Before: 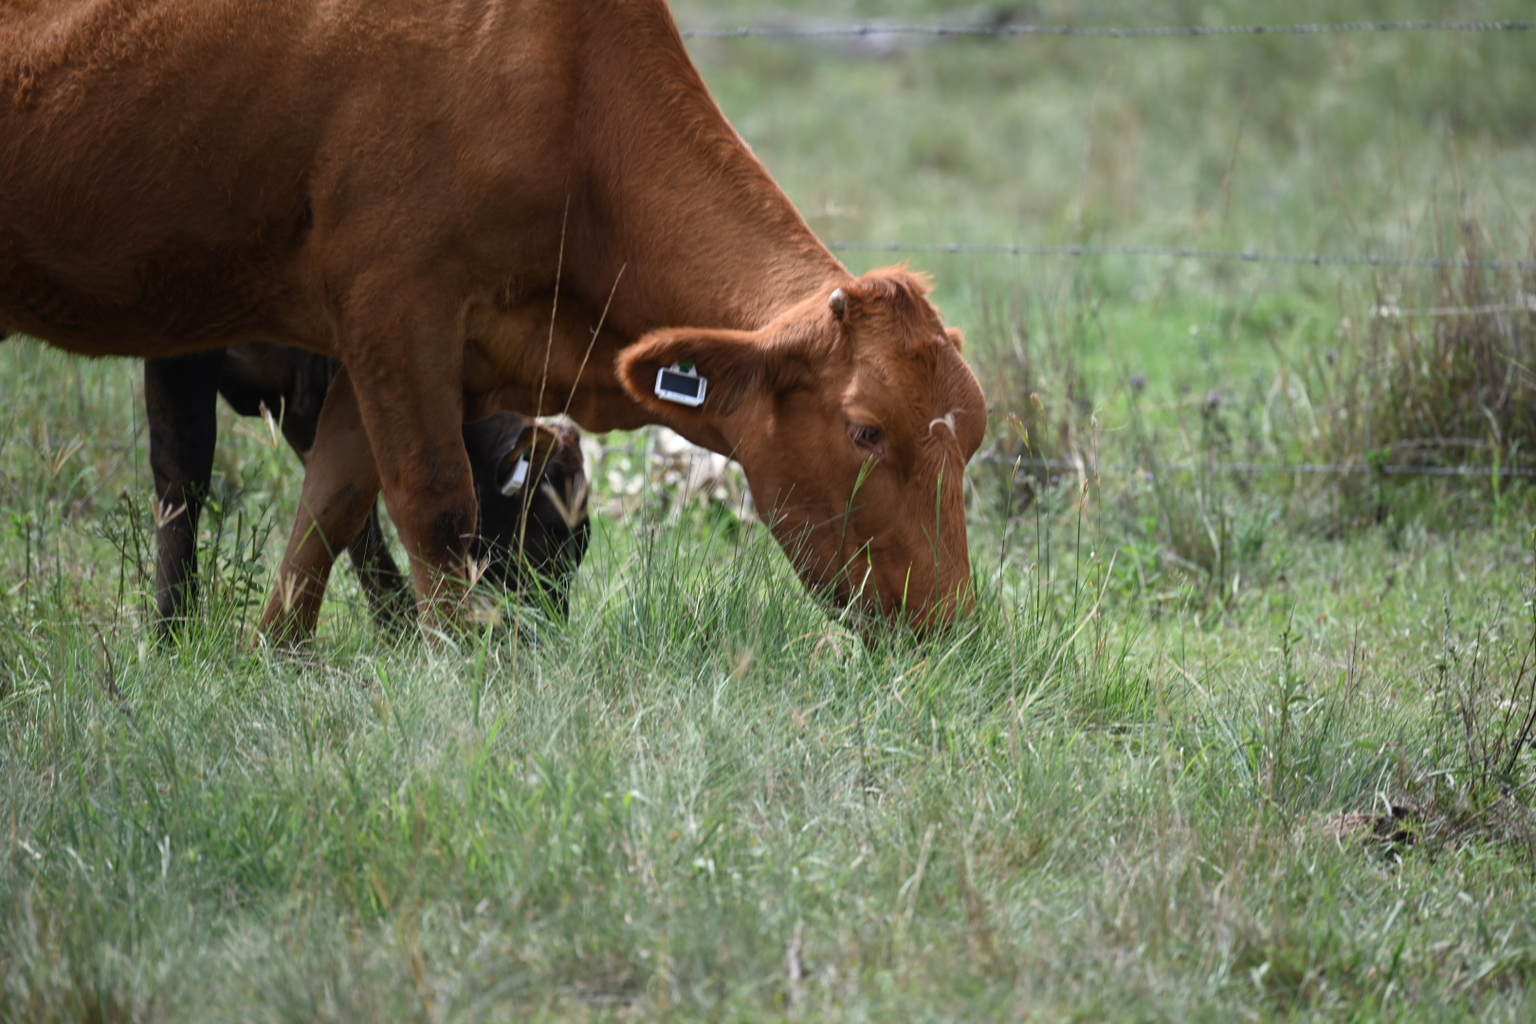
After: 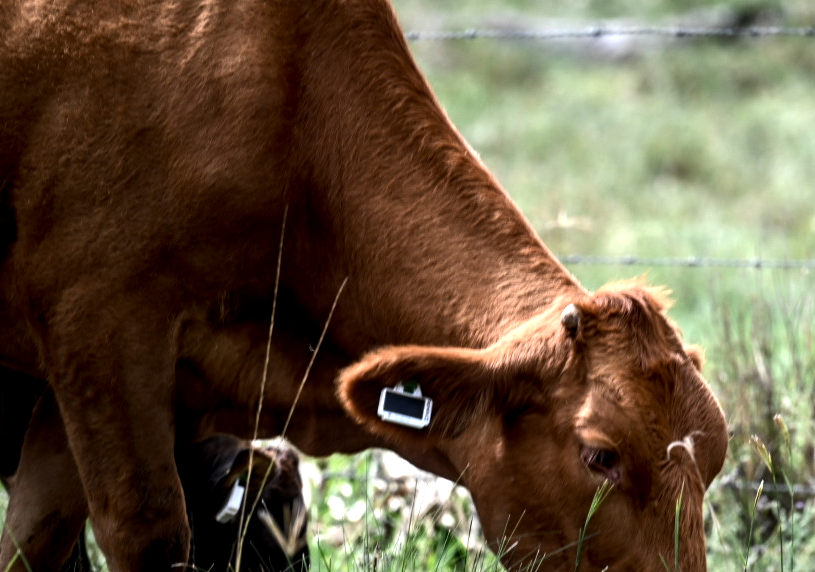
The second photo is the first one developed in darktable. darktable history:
crop: left 19.372%, right 30.3%, bottom 47.025%
exposure: black level correction 0.011, compensate highlight preservation false
tone equalizer: -8 EV -1.09 EV, -7 EV -1.01 EV, -6 EV -0.859 EV, -5 EV -0.588 EV, -3 EV 0.574 EV, -2 EV 0.89 EV, -1 EV 0.987 EV, +0 EV 1.06 EV, edges refinement/feathering 500, mask exposure compensation -1.57 EV, preserve details no
local contrast: detail 130%
